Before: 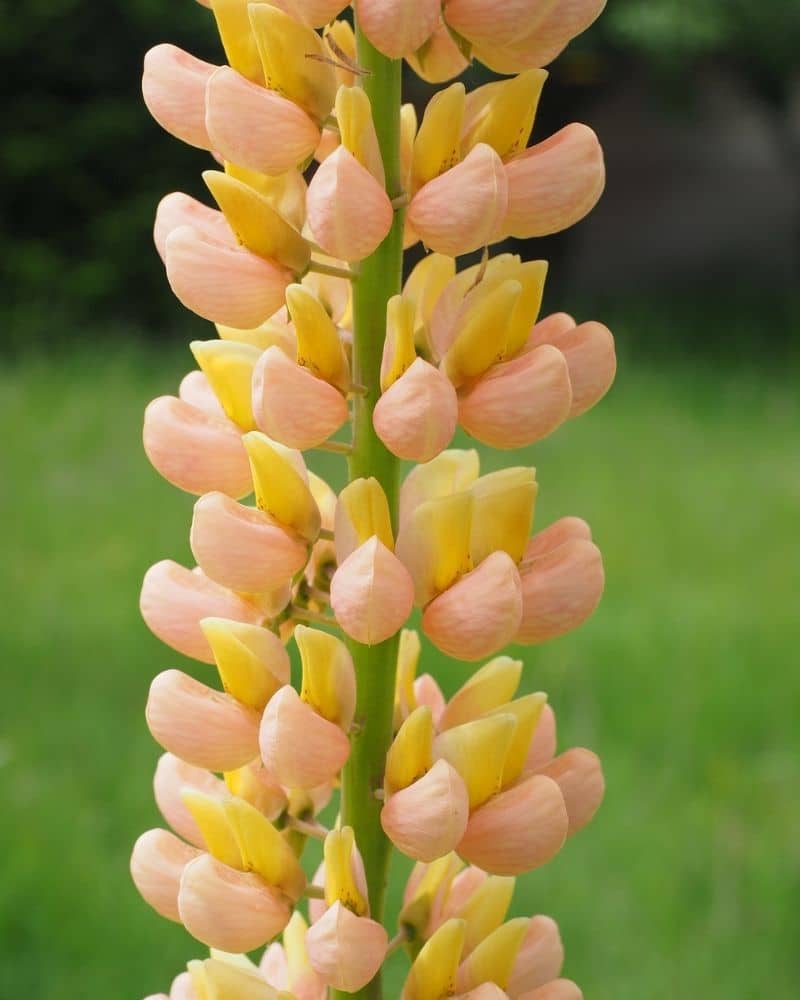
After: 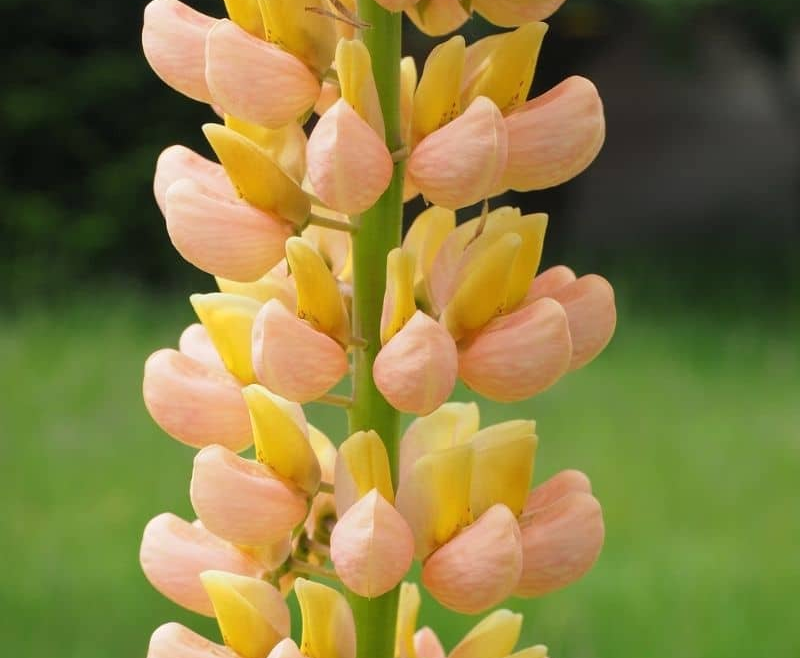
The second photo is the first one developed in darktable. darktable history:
crop and rotate: top 4.724%, bottom 29.42%
shadows and highlights: shadows 13.62, white point adjustment 1.21, highlights -2.13, soften with gaussian
